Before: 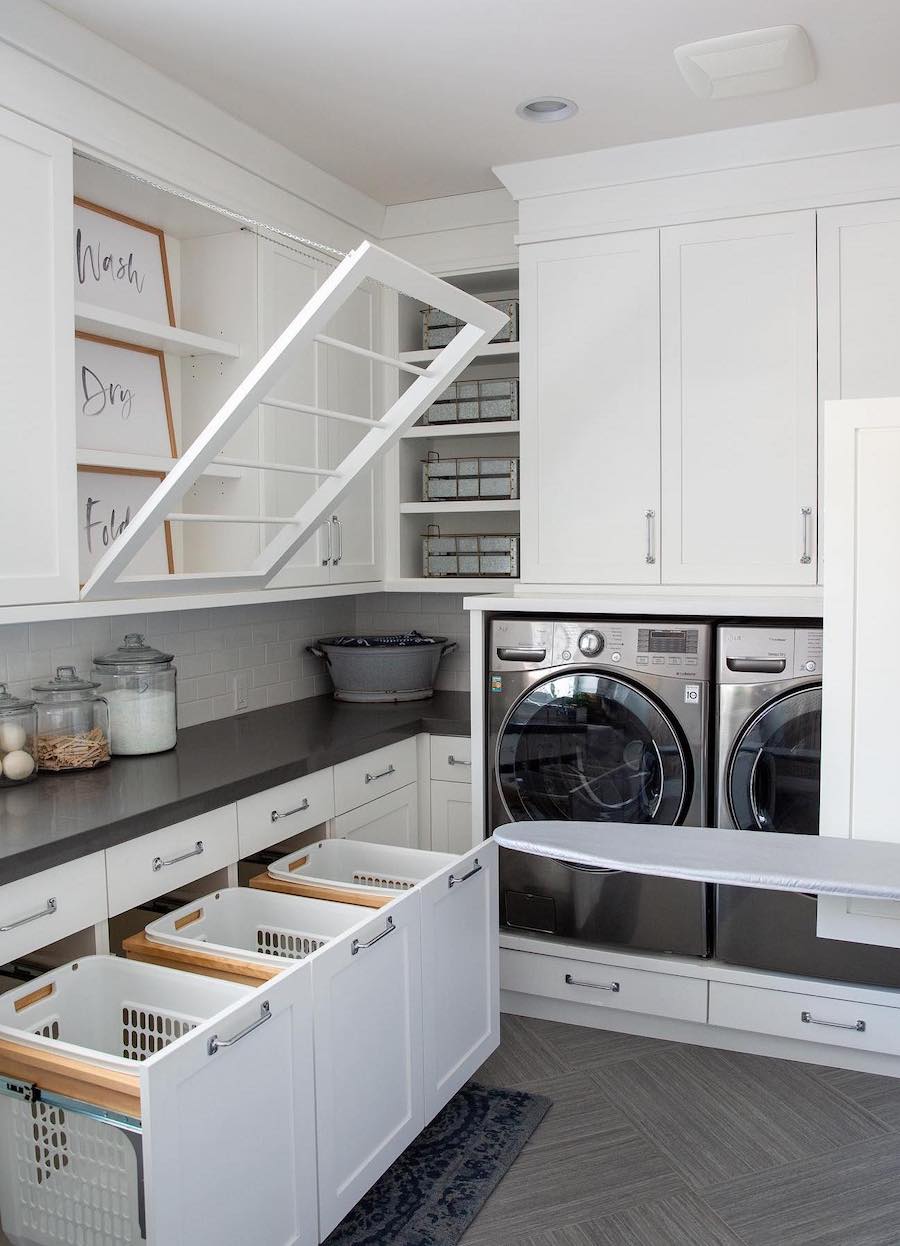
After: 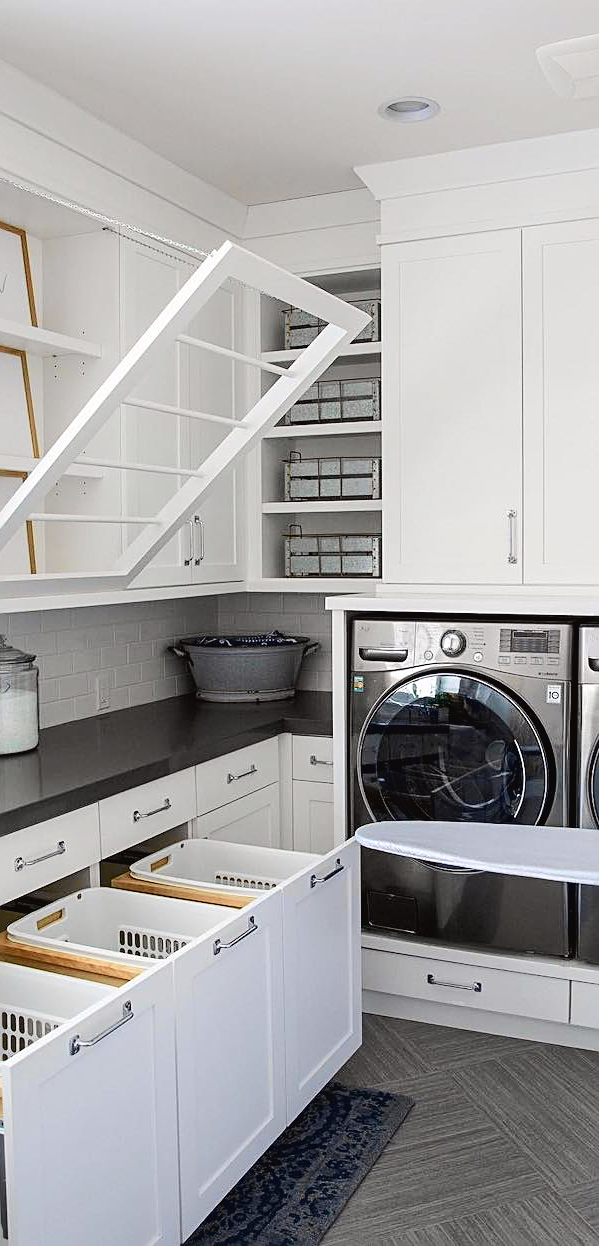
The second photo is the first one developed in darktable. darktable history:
crop: left 15.419%, right 17.914%
sharpen: on, module defaults
rotate and perspective: automatic cropping original format, crop left 0, crop top 0
tone curve: curves: ch0 [(0, 0.024) (0.049, 0.038) (0.176, 0.162) (0.33, 0.331) (0.432, 0.475) (0.601, 0.665) (0.843, 0.876) (1, 1)]; ch1 [(0, 0) (0.339, 0.358) (0.445, 0.439) (0.476, 0.47) (0.504, 0.504) (0.53, 0.511) (0.557, 0.558) (0.627, 0.635) (0.728, 0.746) (1, 1)]; ch2 [(0, 0) (0.327, 0.324) (0.417, 0.44) (0.46, 0.453) (0.502, 0.504) (0.526, 0.52) (0.54, 0.564) (0.606, 0.626) (0.76, 0.75) (1, 1)], color space Lab, independent channels, preserve colors none
